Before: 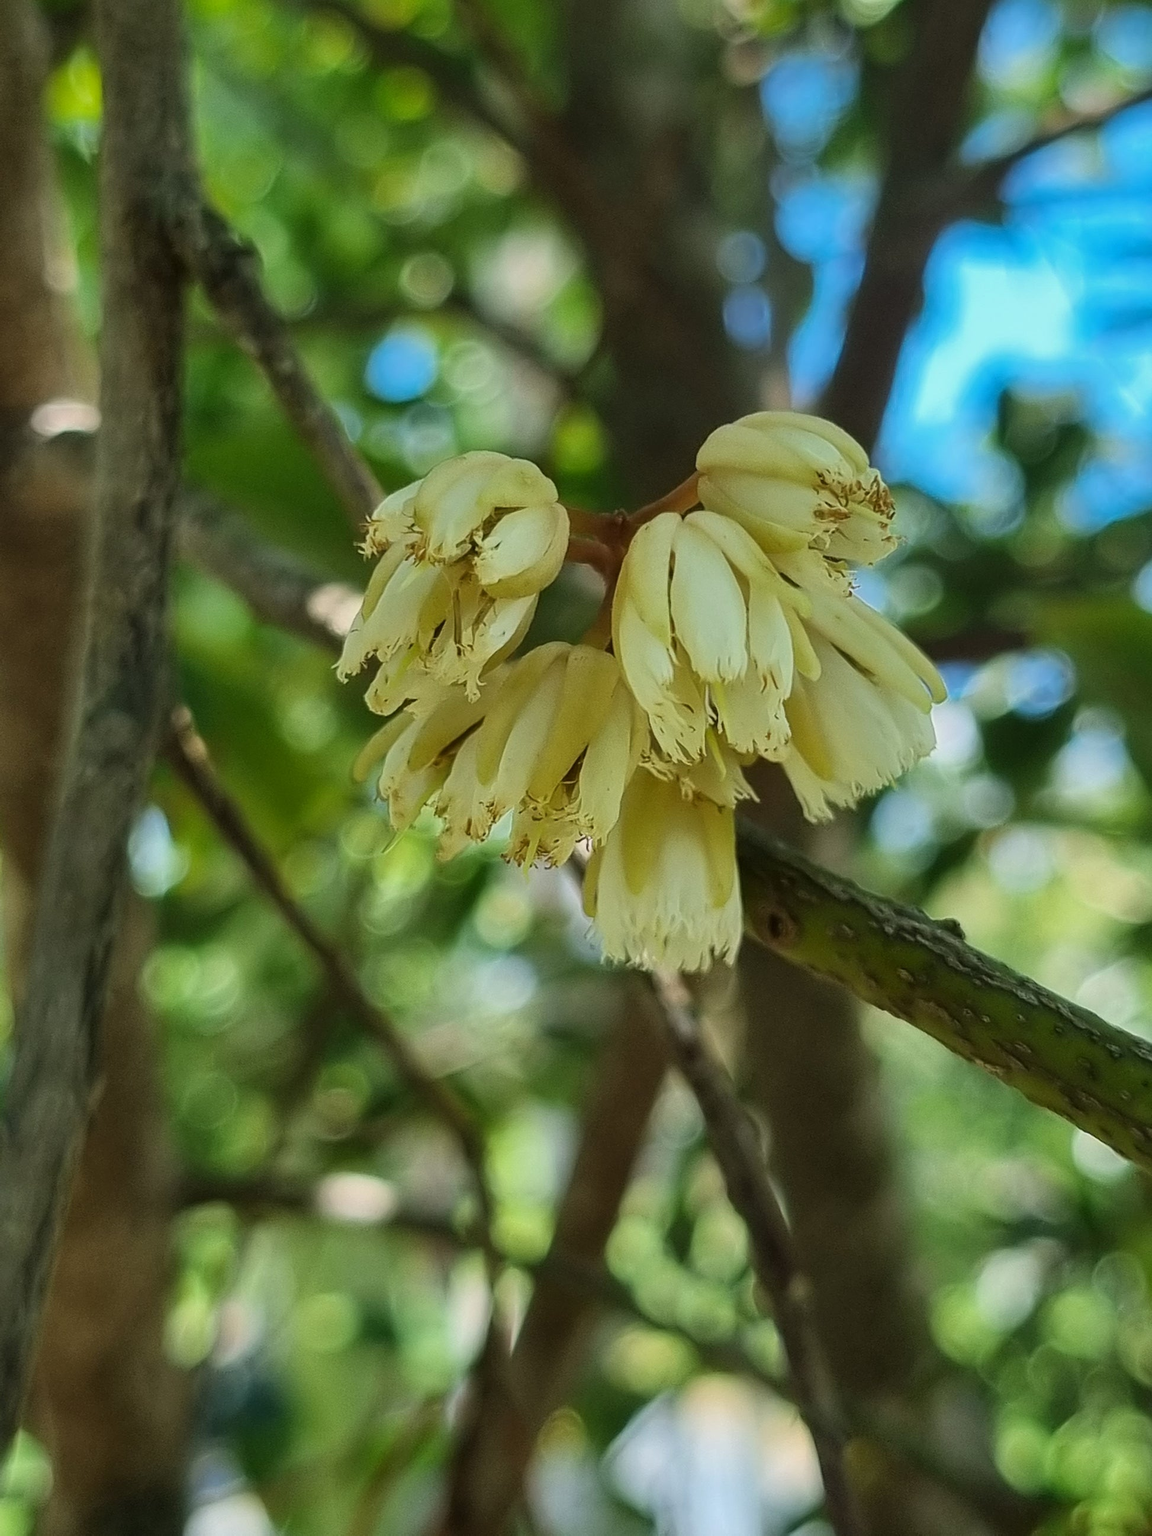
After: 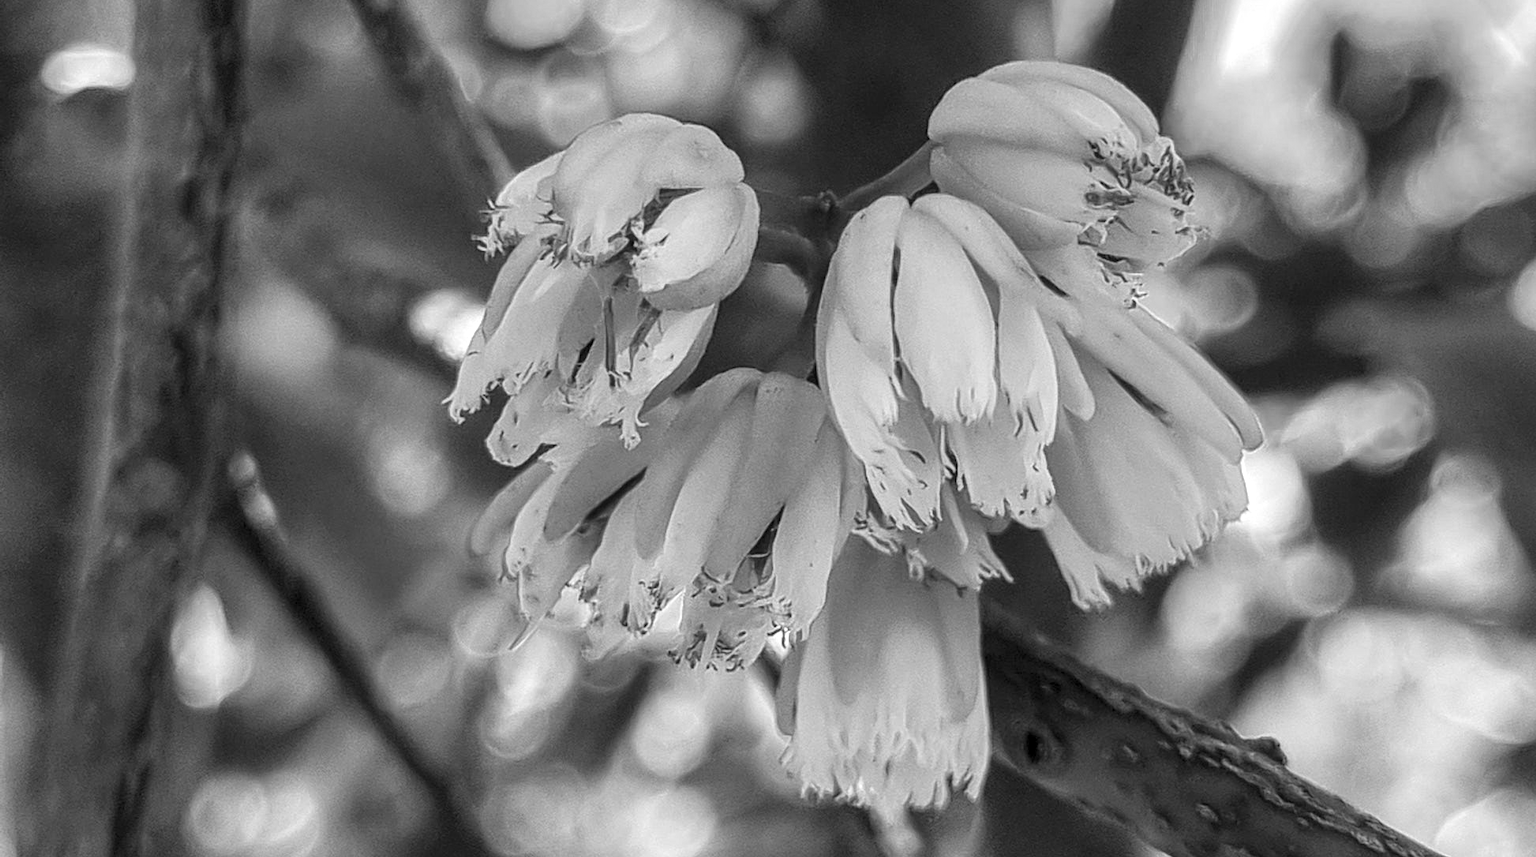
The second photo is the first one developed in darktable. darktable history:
exposure: exposure 0.258 EV, compensate highlight preservation false
crop and rotate: top 23.84%, bottom 34.294%
local contrast: highlights 61%, detail 143%, midtone range 0.428
monochrome: a 2.21, b -1.33, size 2.2
